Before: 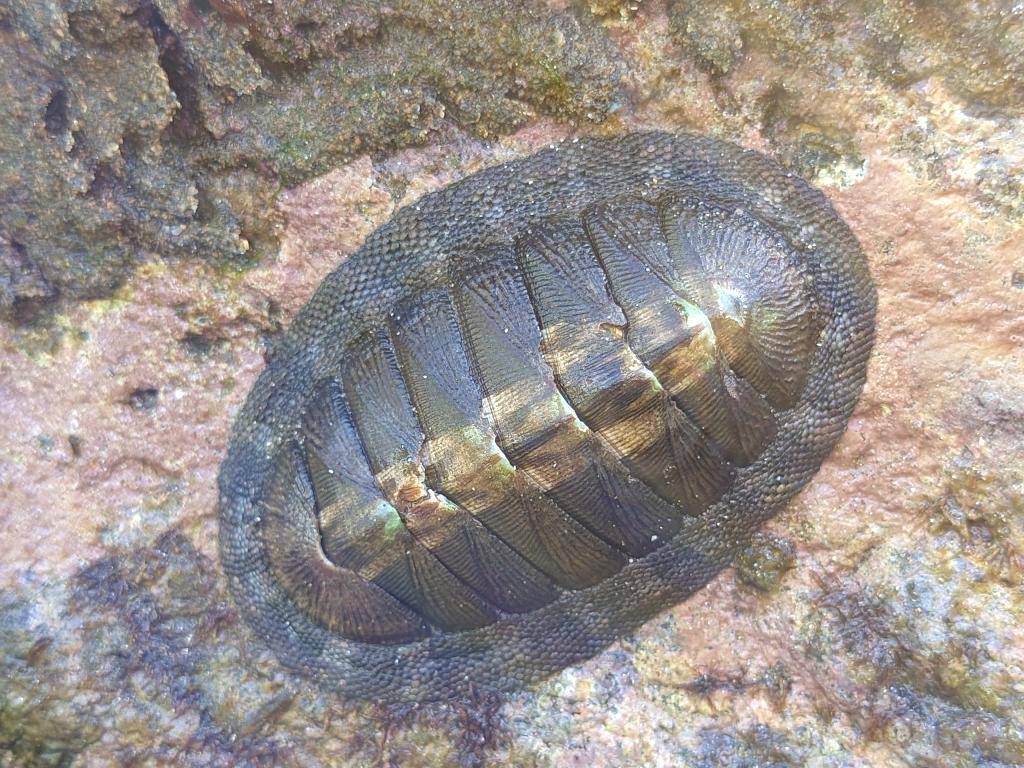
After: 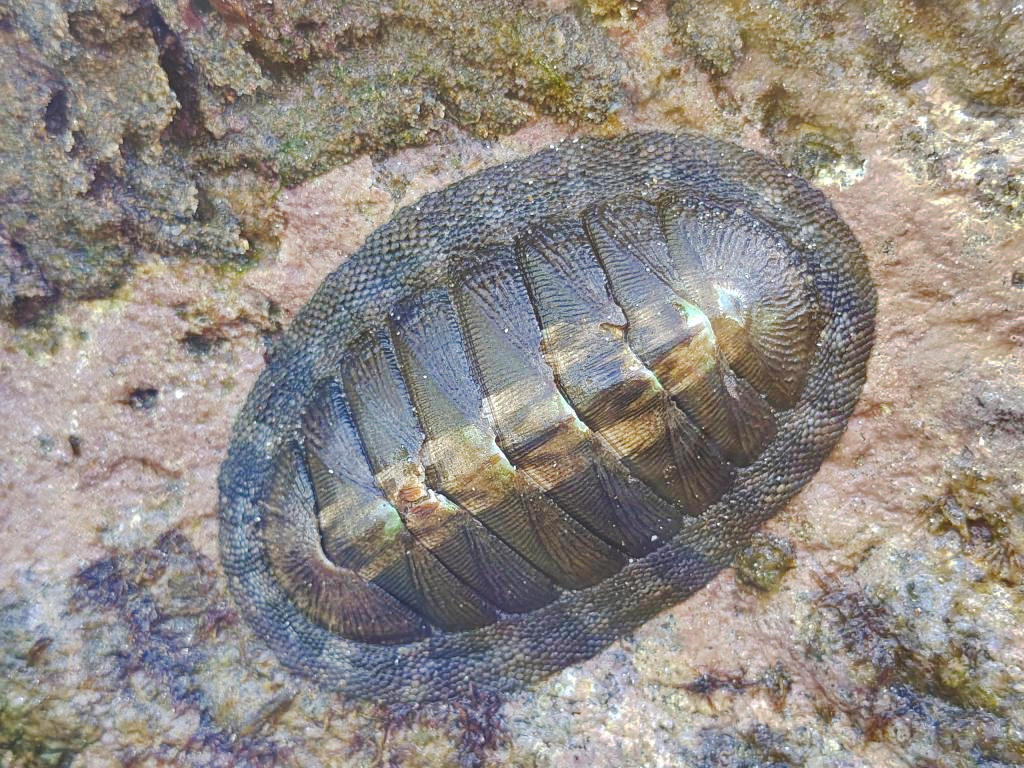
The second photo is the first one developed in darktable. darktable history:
shadows and highlights: white point adjustment 0.126, highlights -70.22, soften with gaussian
tone curve: curves: ch0 [(0, 0) (0.003, 0.132) (0.011, 0.136) (0.025, 0.14) (0.044, 0.147) (0.069, 0.149) (0.1, 0.156) (0.136, 0.163) (0.177, 0.177) (0.224, 0.2) (0.277, 0.251) (0.335, 0.311) (0.399, 0.387) (0.468, 0.487) (0.543, 0.585) (0.623, 0.675) (0.709, 0.742) (0.801, 0.81) (0.898, 0.867) (1, 1)], preserve colors none
